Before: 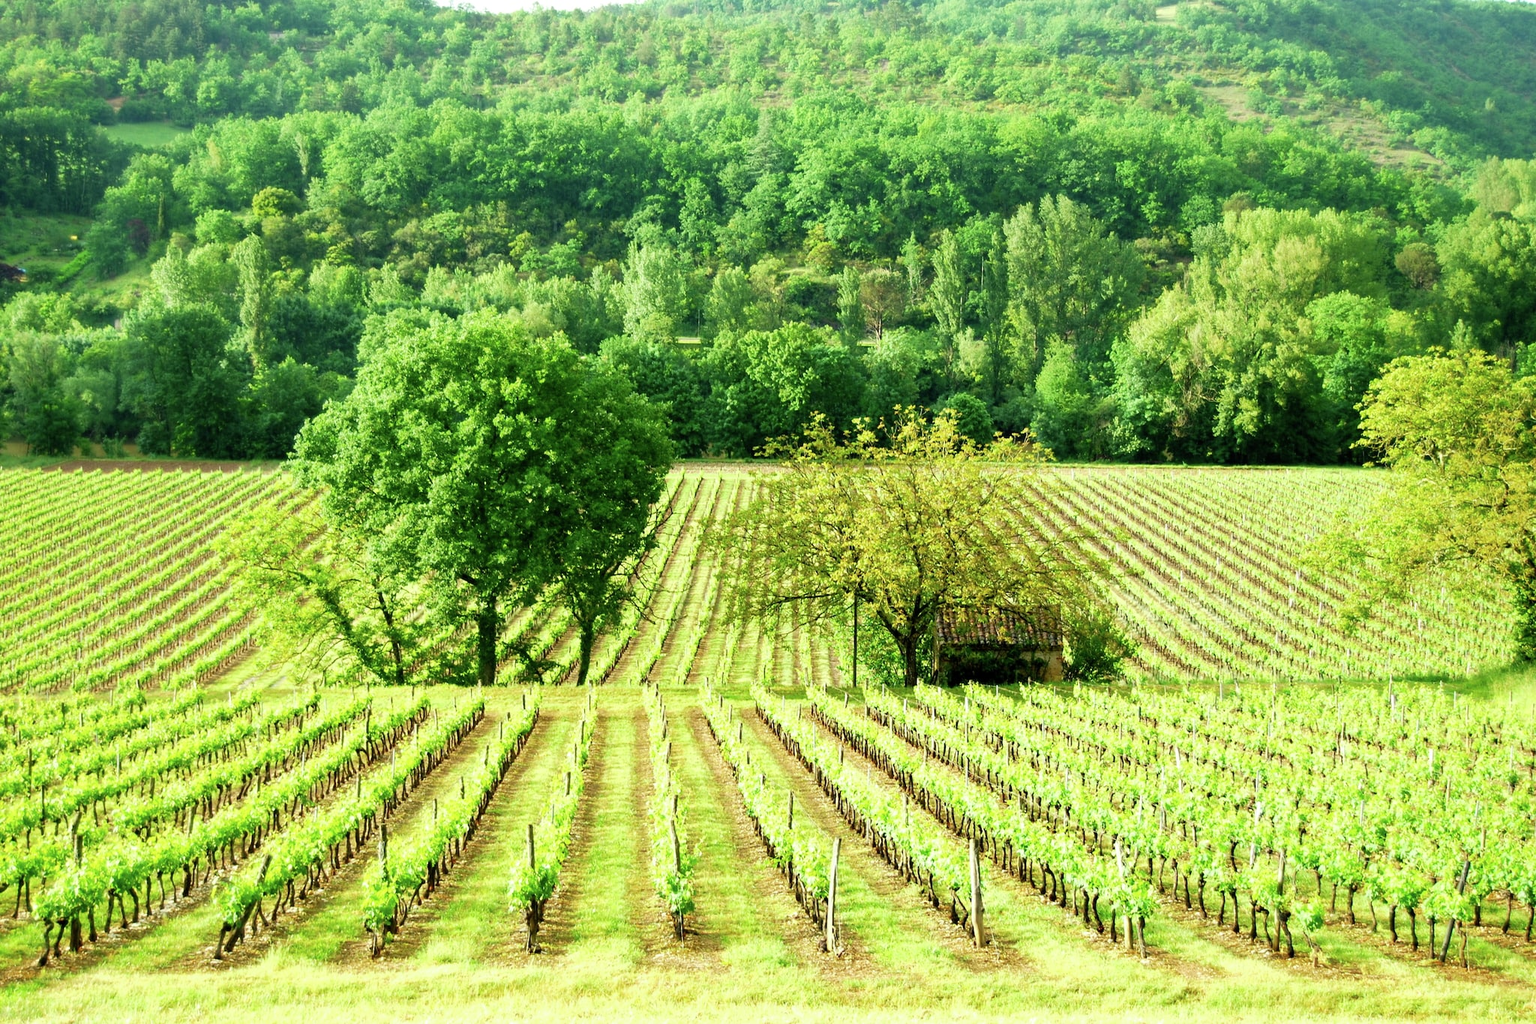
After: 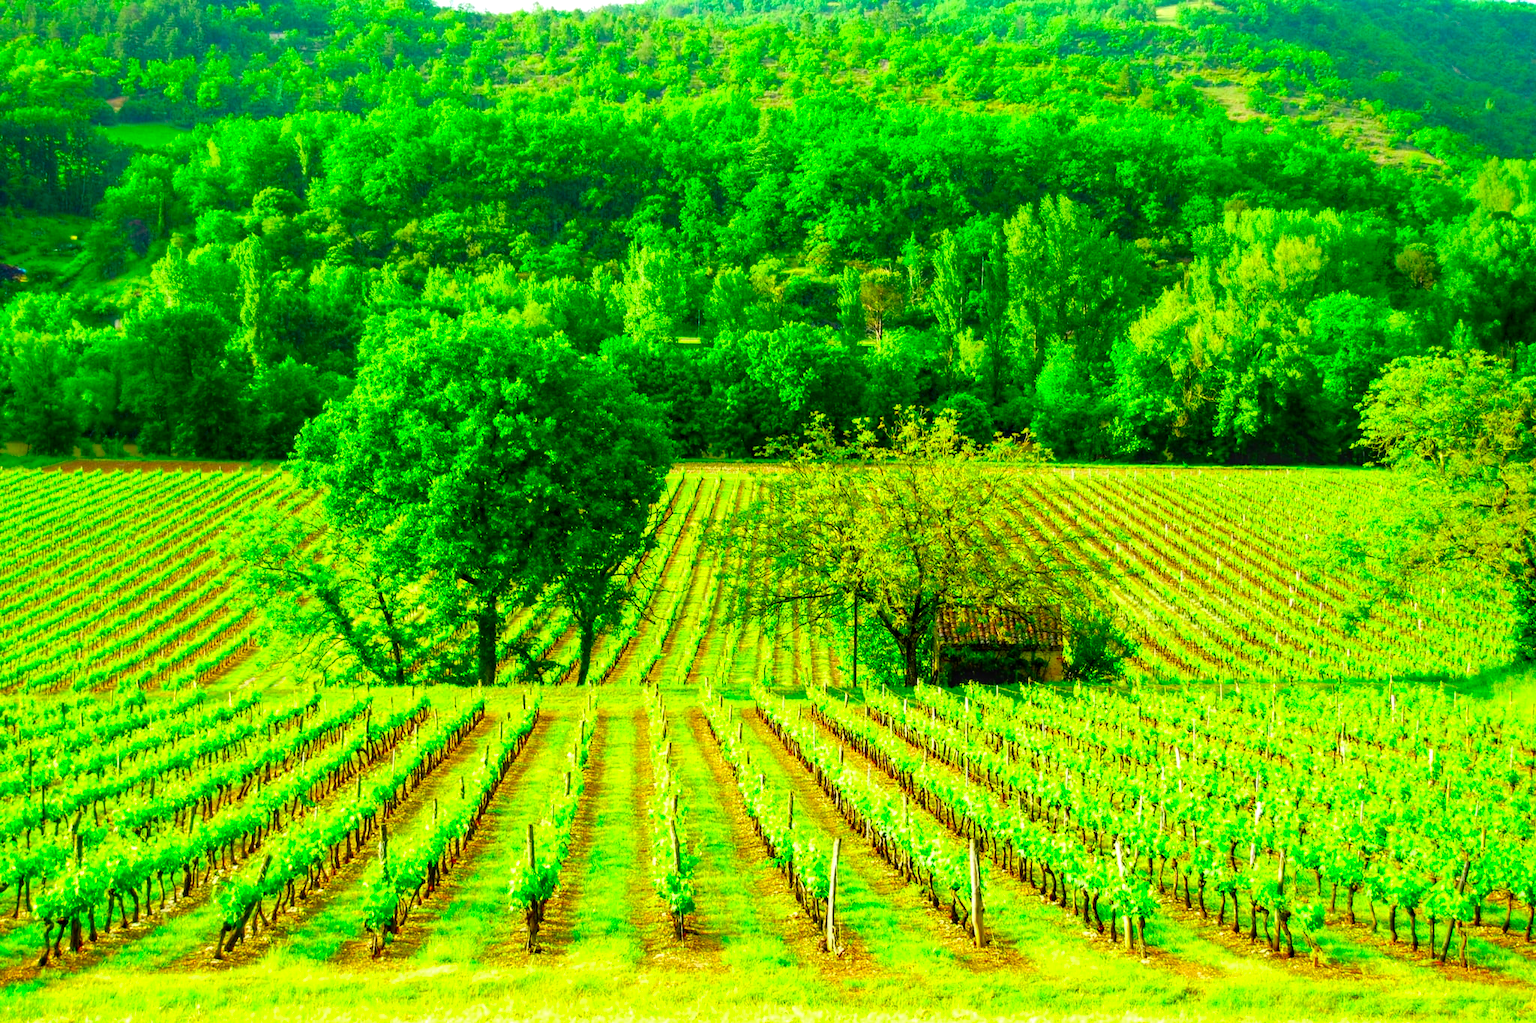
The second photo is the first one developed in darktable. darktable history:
local contrast: on, module defaults
color correction: highlights a* 1.68, highlights b* -1.74, saturation 2.44
